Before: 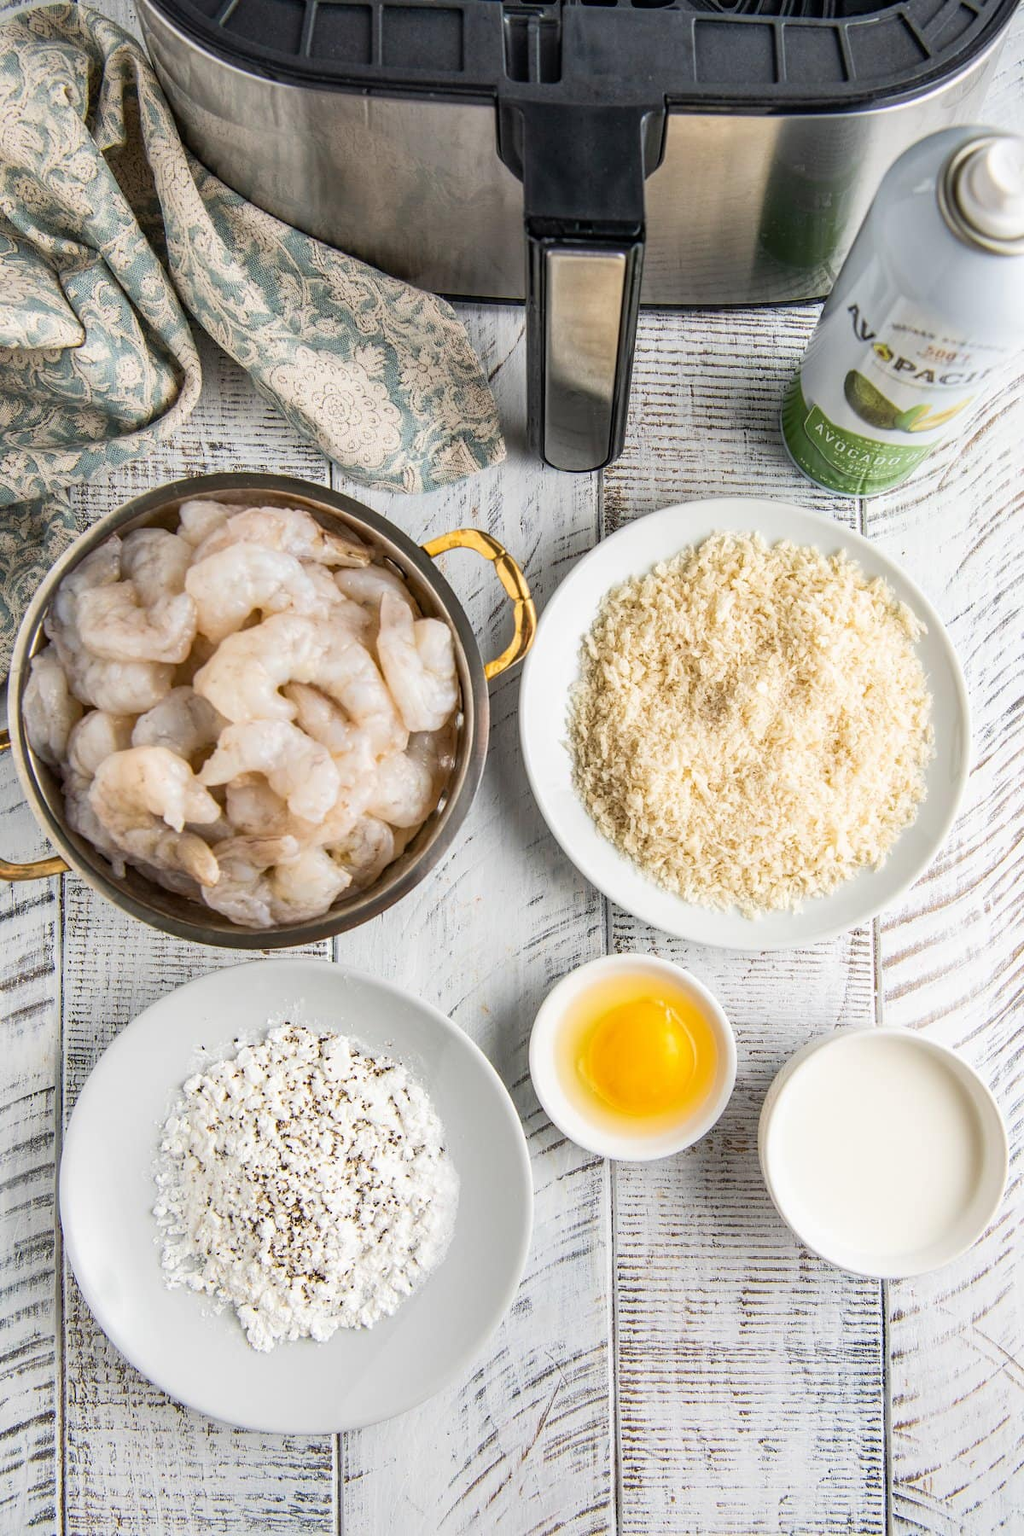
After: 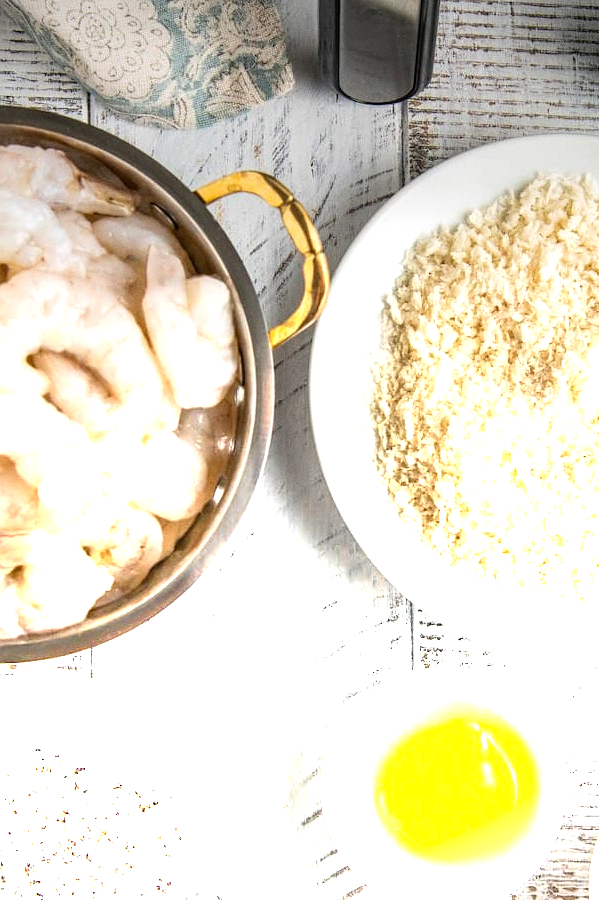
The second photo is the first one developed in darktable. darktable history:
grain: coarseness 0.09 ISO, strength 16.61%
graduated density: density -3.9 EV
crop: left 25%, top 25%, right 25%, bottom 25%
vignetting: fall-off start 92.6%, brightness -0.52, saturation -0.51, center (-0.012, 0)
